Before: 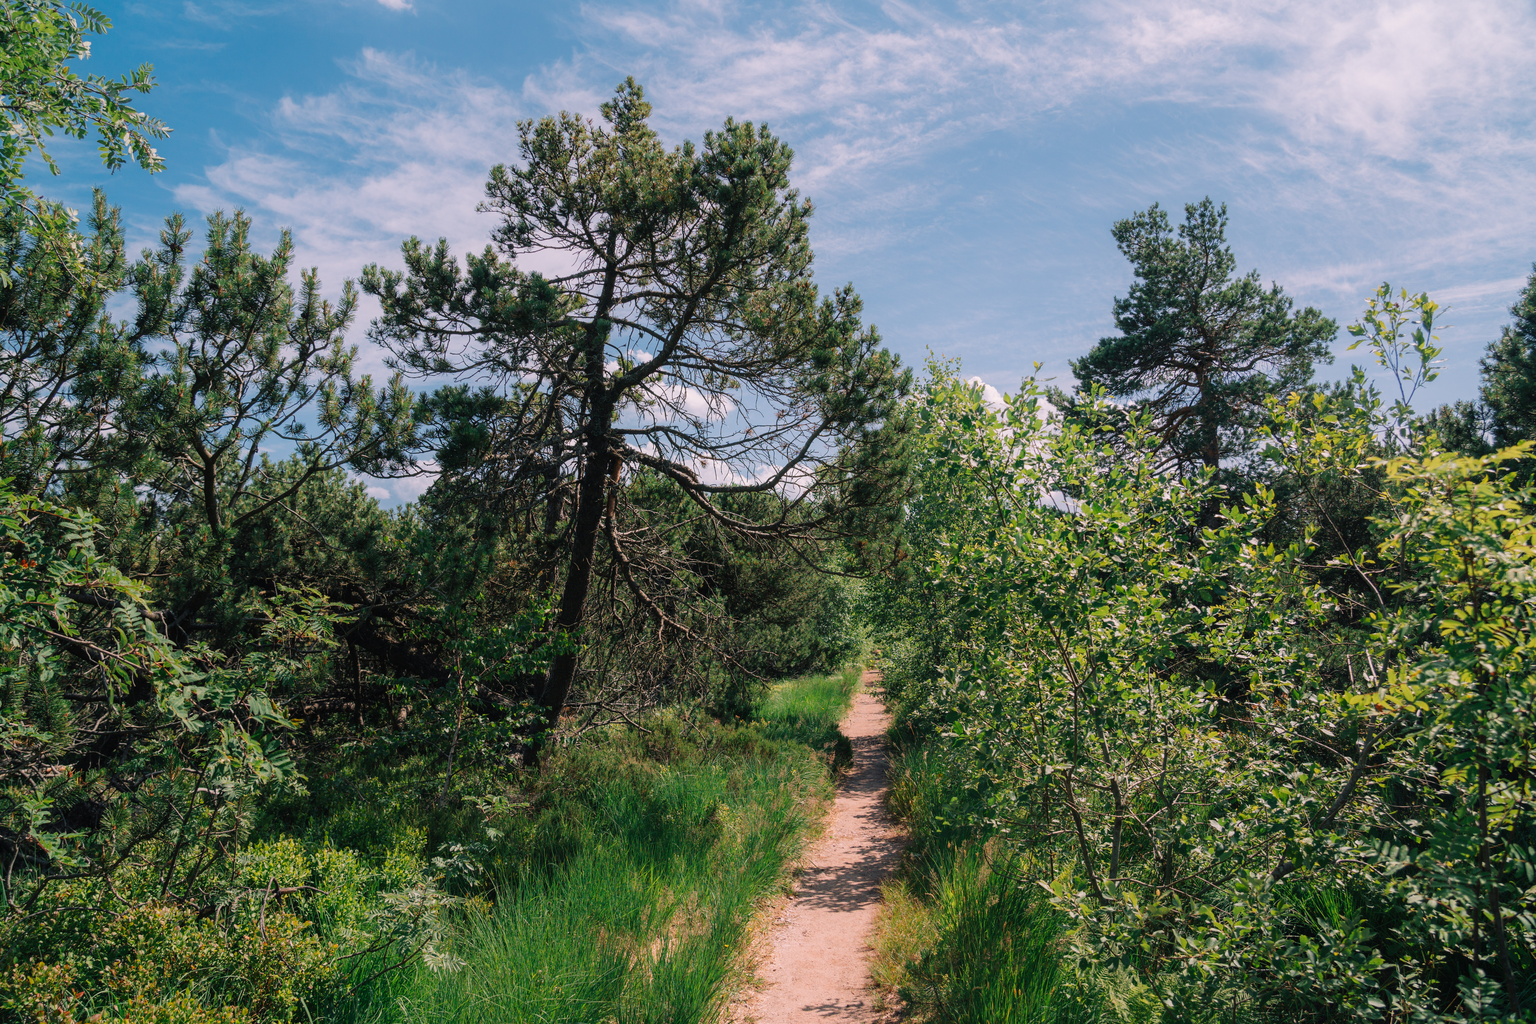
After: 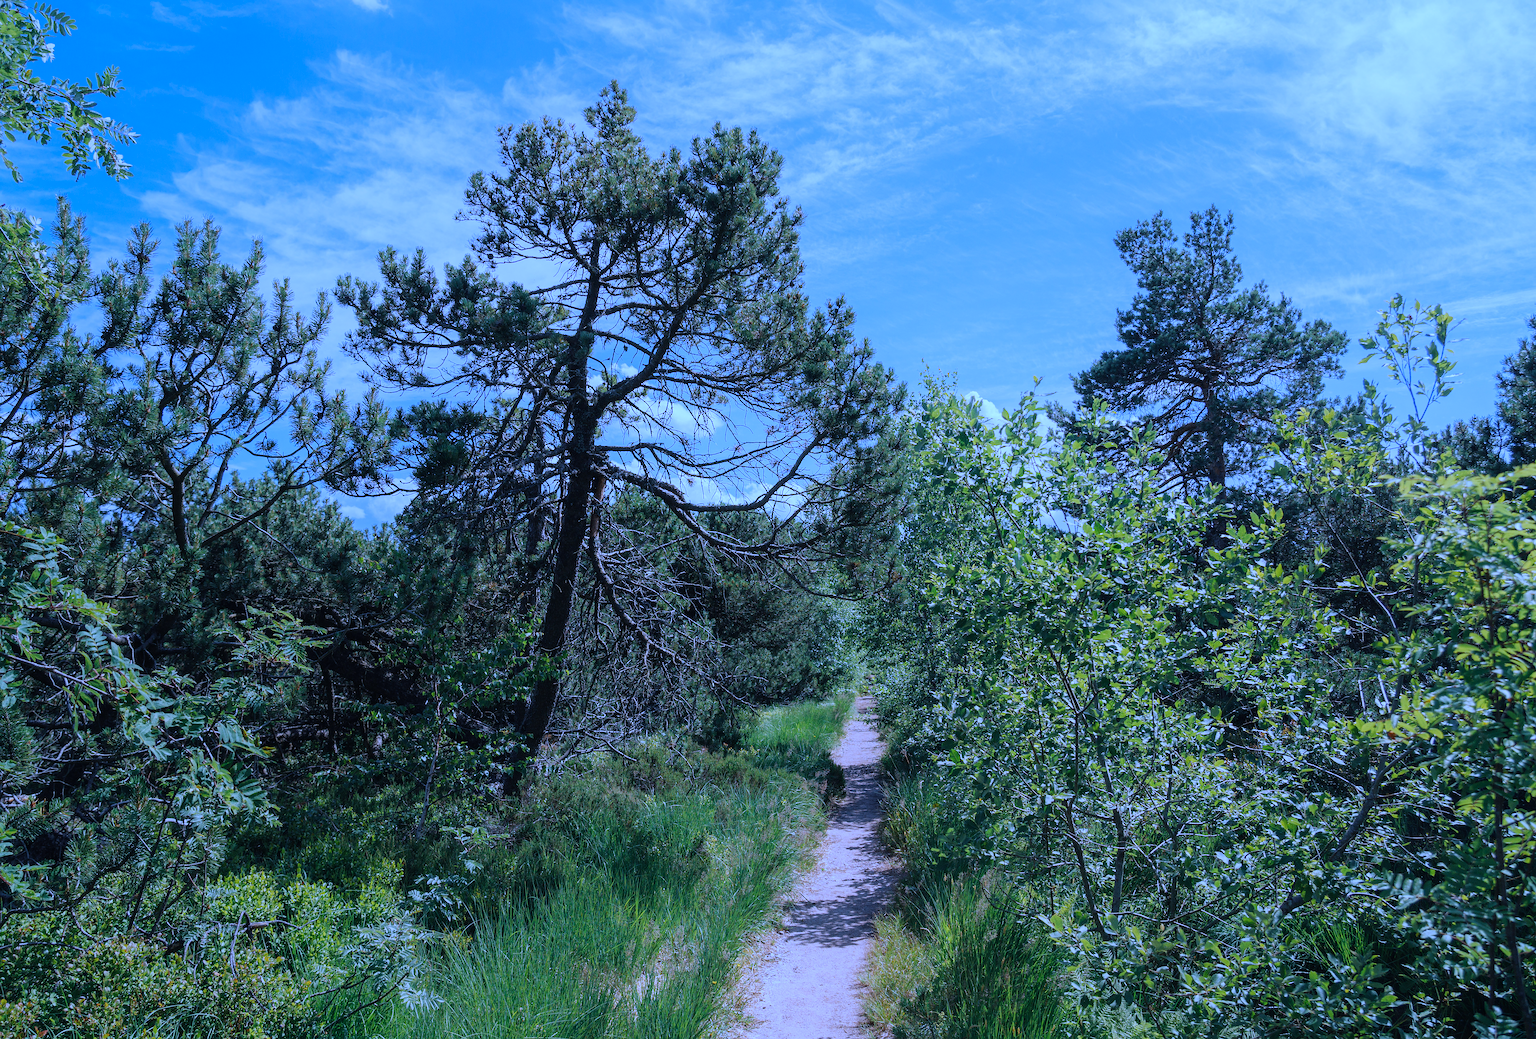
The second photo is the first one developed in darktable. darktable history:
crop and rotate: left 2.536%, right 1.107%, bottom 2.246%
color correction: highlights a* -0.772, highlights b* -8.92
sharpen: on, module defaults
local contrast: mode bilateral grid, contrast 10, coarseness 25, detail 115%, midtone range 0.2
white balance: red 0.766, blue 1.537
